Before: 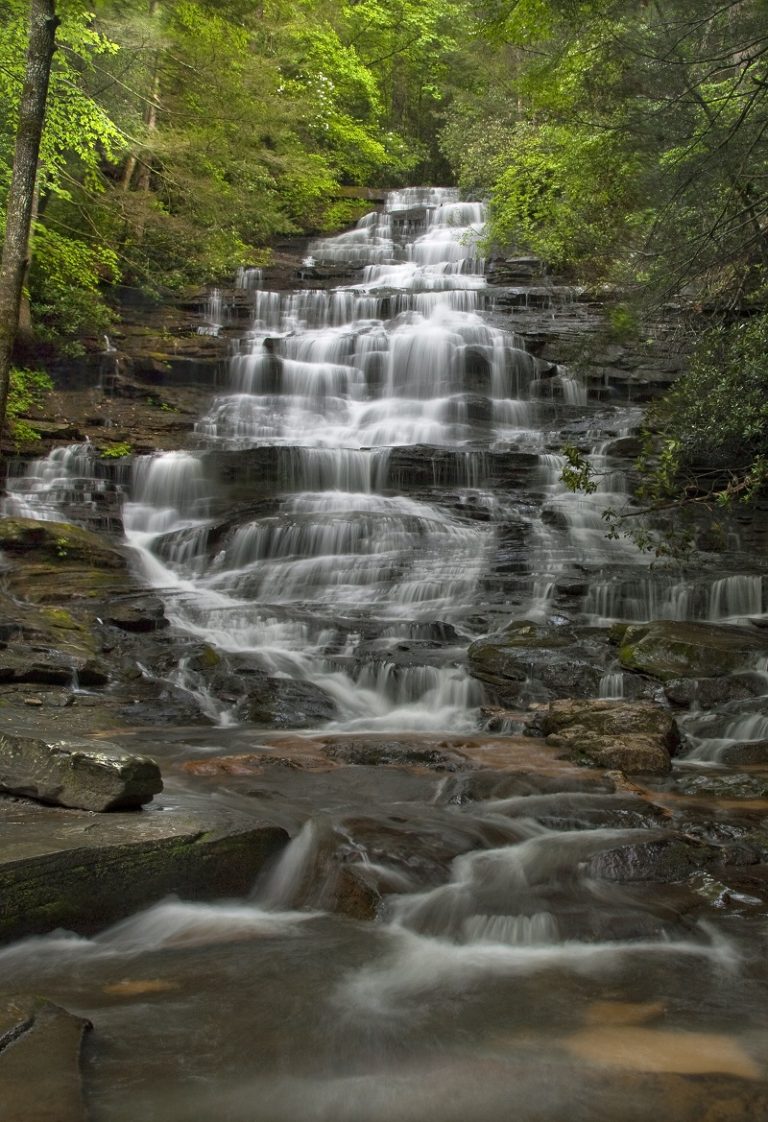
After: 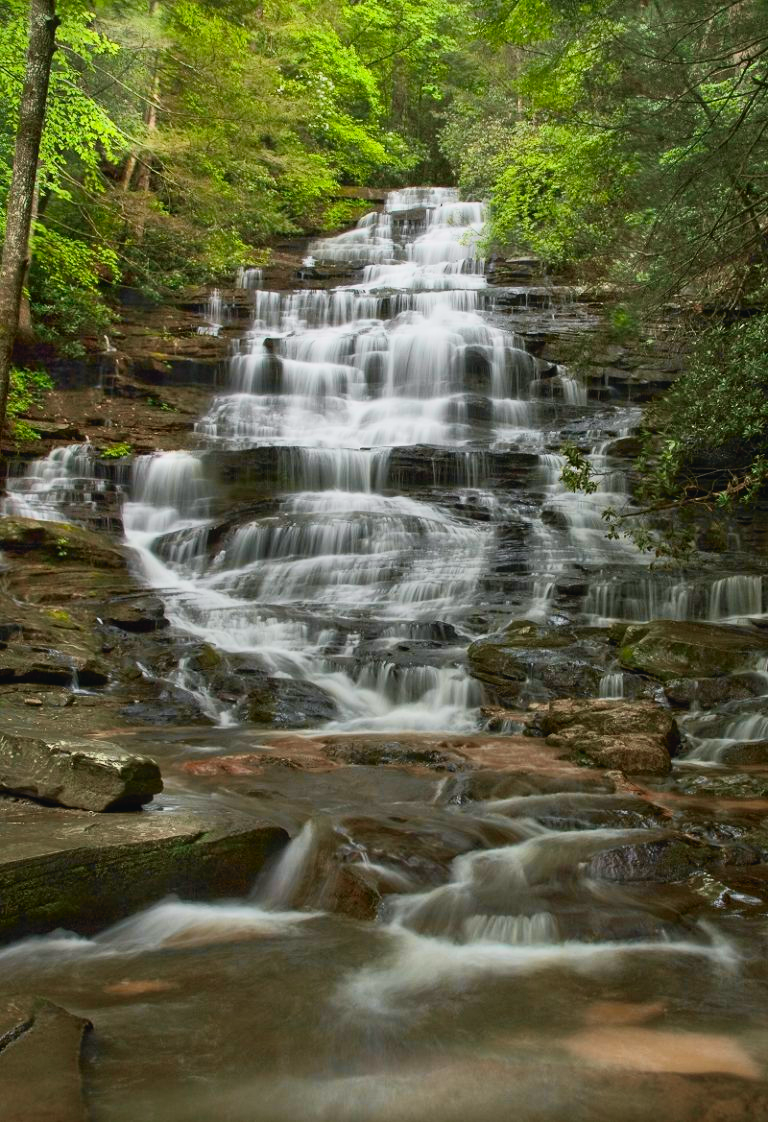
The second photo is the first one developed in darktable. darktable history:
tone equalizer: on, module defaults
contrast brightness saturation: contrast 0.07
tone curve: curves: ch0 [(0, 0.026) (0.181, 0.223) (0.405, 0.46) (0.456, 0.528) (0.634, 0.728) (0.877, 0.89) (0.984, 0.935)]; ch1 [(0, 0) (0.443, 0.43) (0.492, 0.488) (0.566, 0.579) (0.595, 0.625) (0.65, 0.657) (0.696, 0.725) (1, 1)]; ch2 [(0, 0) (0.33, 0.301) (0.421, 0.443) (0.447, 0.489) (0.495, 0.494) (0.537, 0.57) (0.586, 0.591) (0.663, 0.686) (1, 1)], color space Lab, independent channels, preserve colors none
